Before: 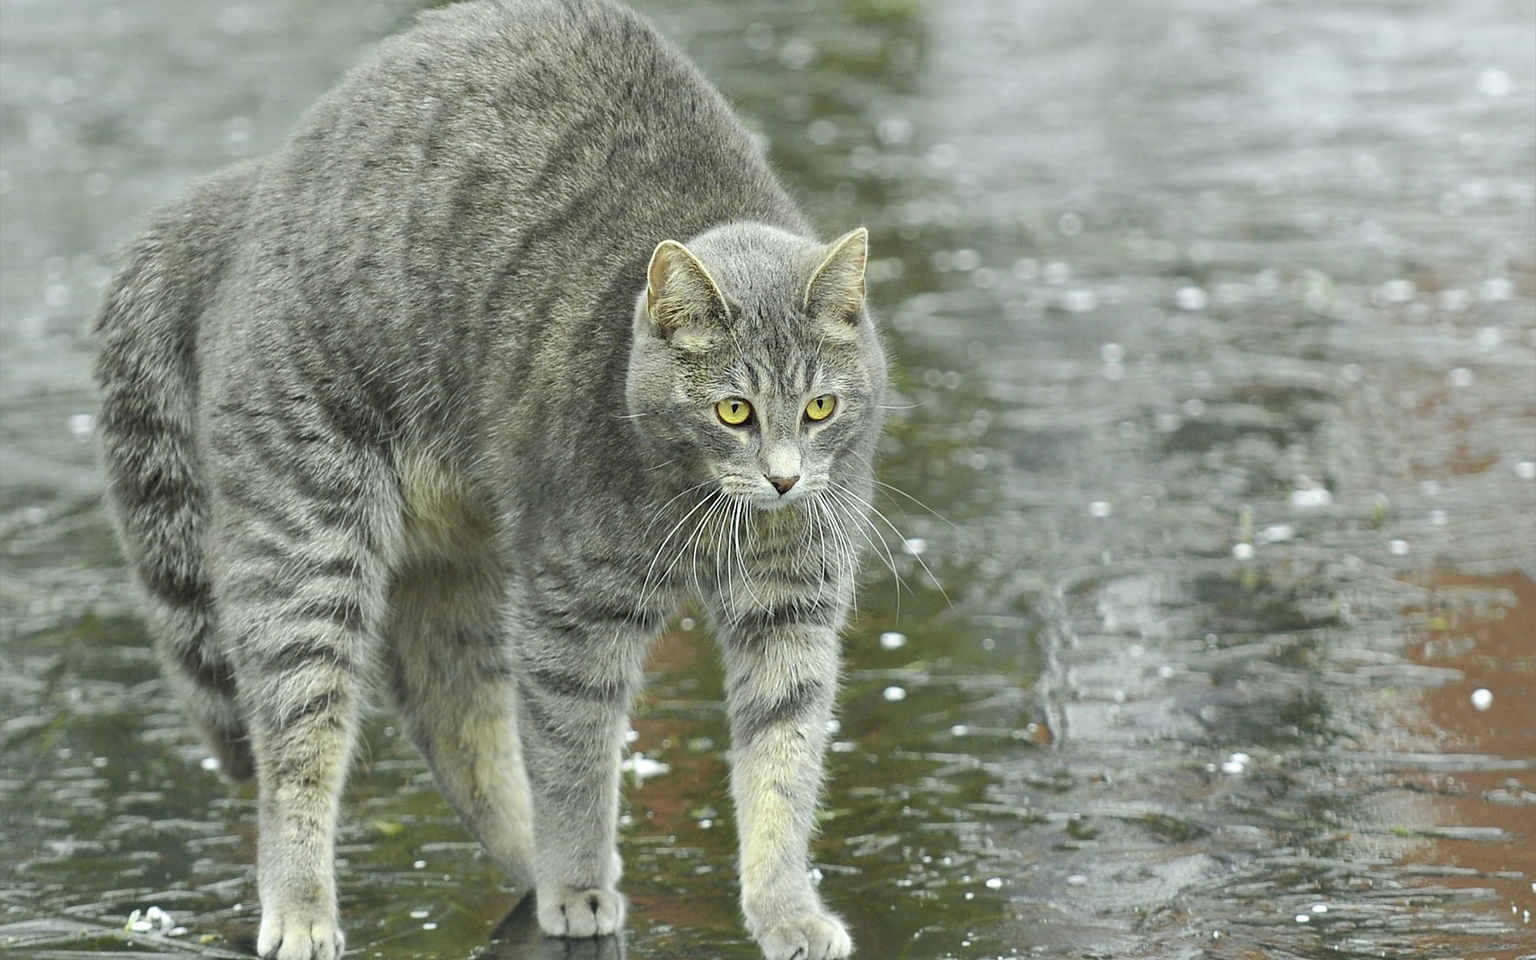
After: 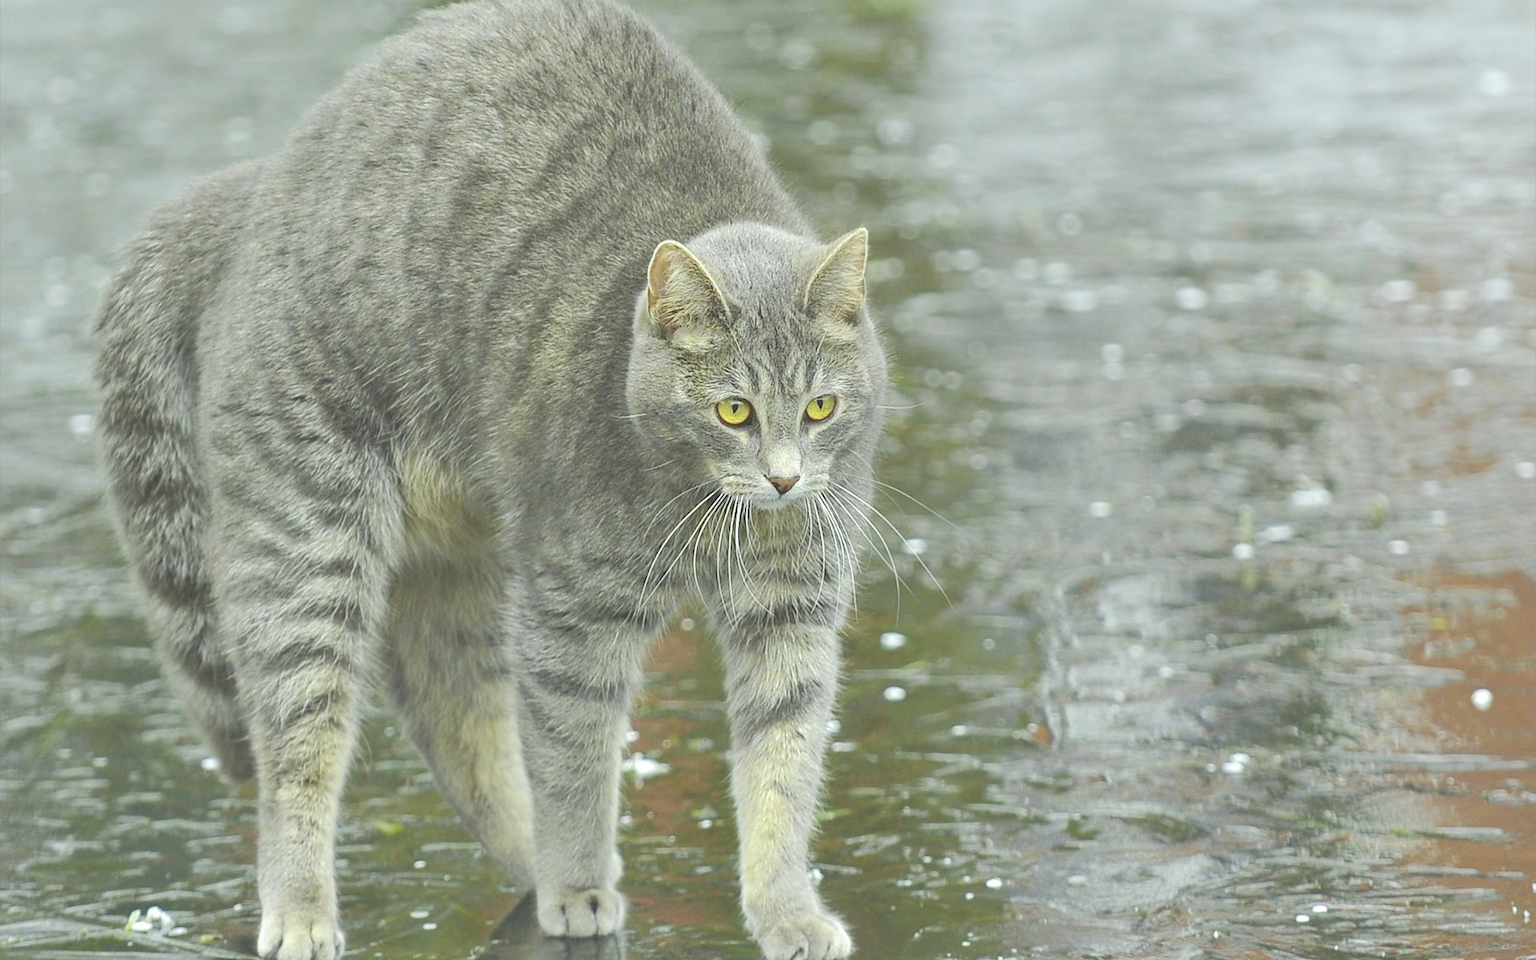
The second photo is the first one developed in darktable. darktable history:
tone curve: curves: ch0 [(0, 0) (0.003, 0.238) (0.011, 0.238) (0.025, 0.242) (0.044, 0.256) (0.069, 0.277) (0.1, 0.294) (0.136, 0.315) (0.177, 0.345) (0.224, 0.379) (0.277, 0.419) (0.335, 0.463) (0.399, 0.511) (0.468, 0.566) (0.543, 0.627) (0.623, 0.687) (0.709, 0.75) (0.801, 0.824) (0.898, 0.89) (1, 1)], color space Lab, independent channels, preserve colors none
contrast brightness saturation: saturation 0.096
